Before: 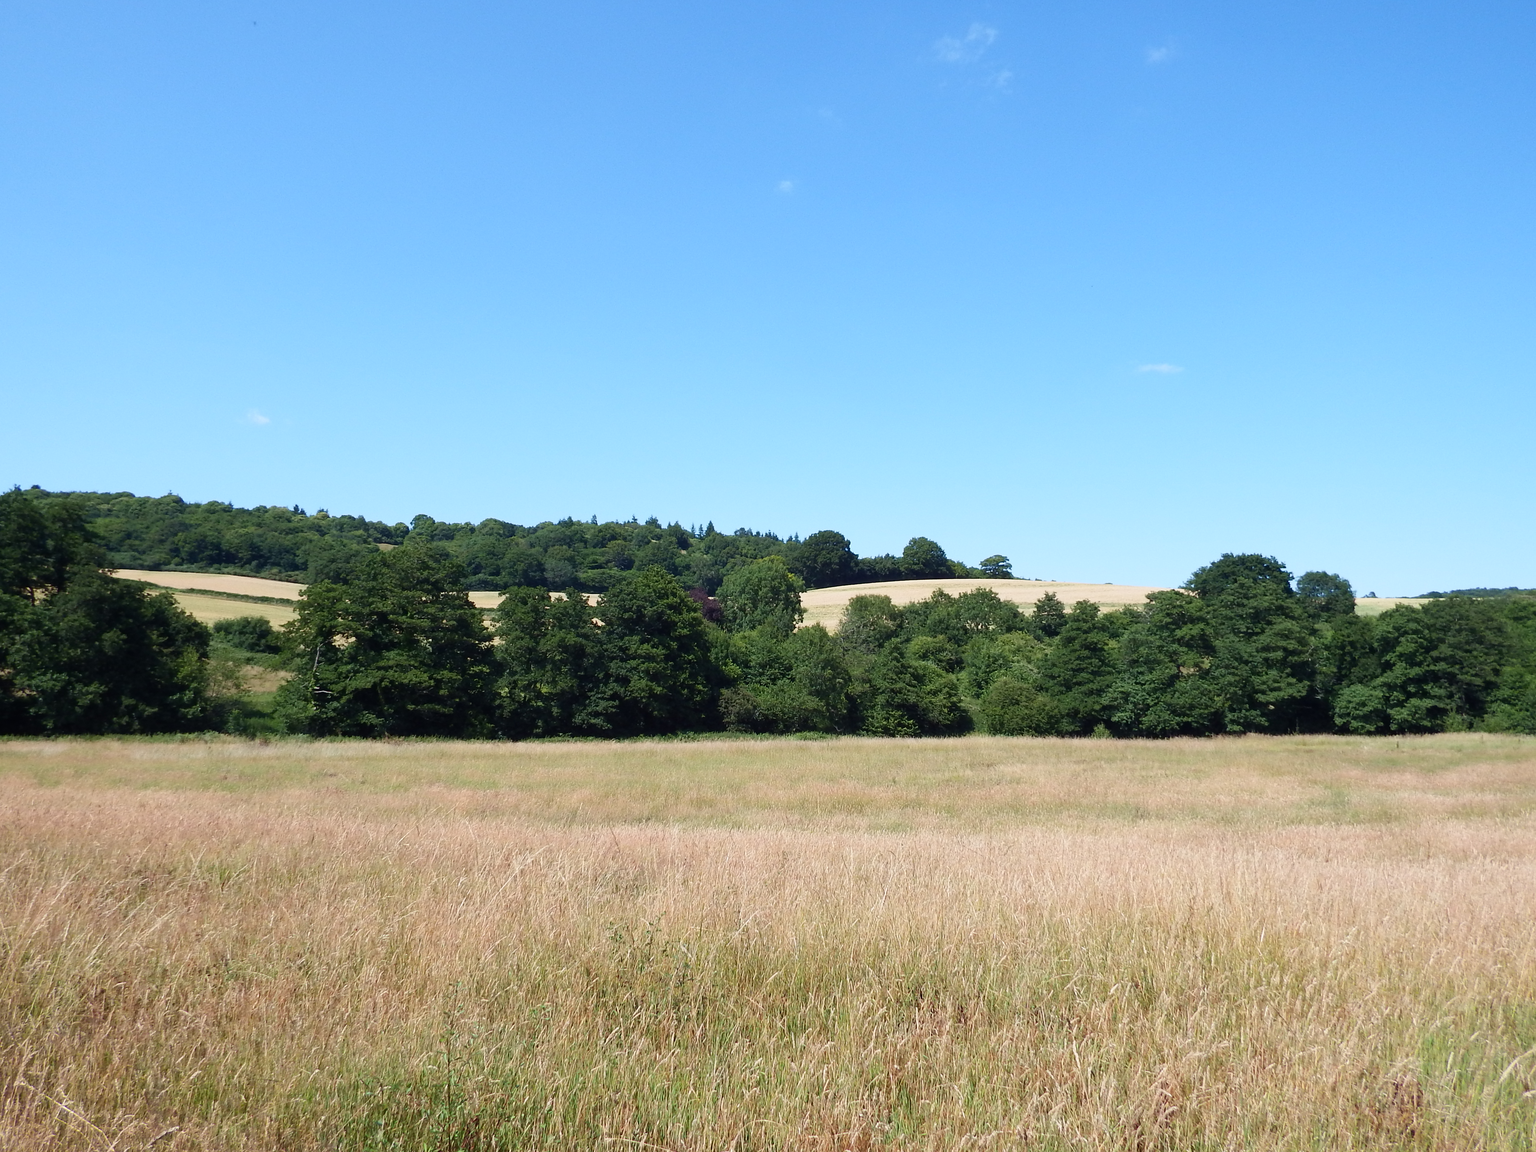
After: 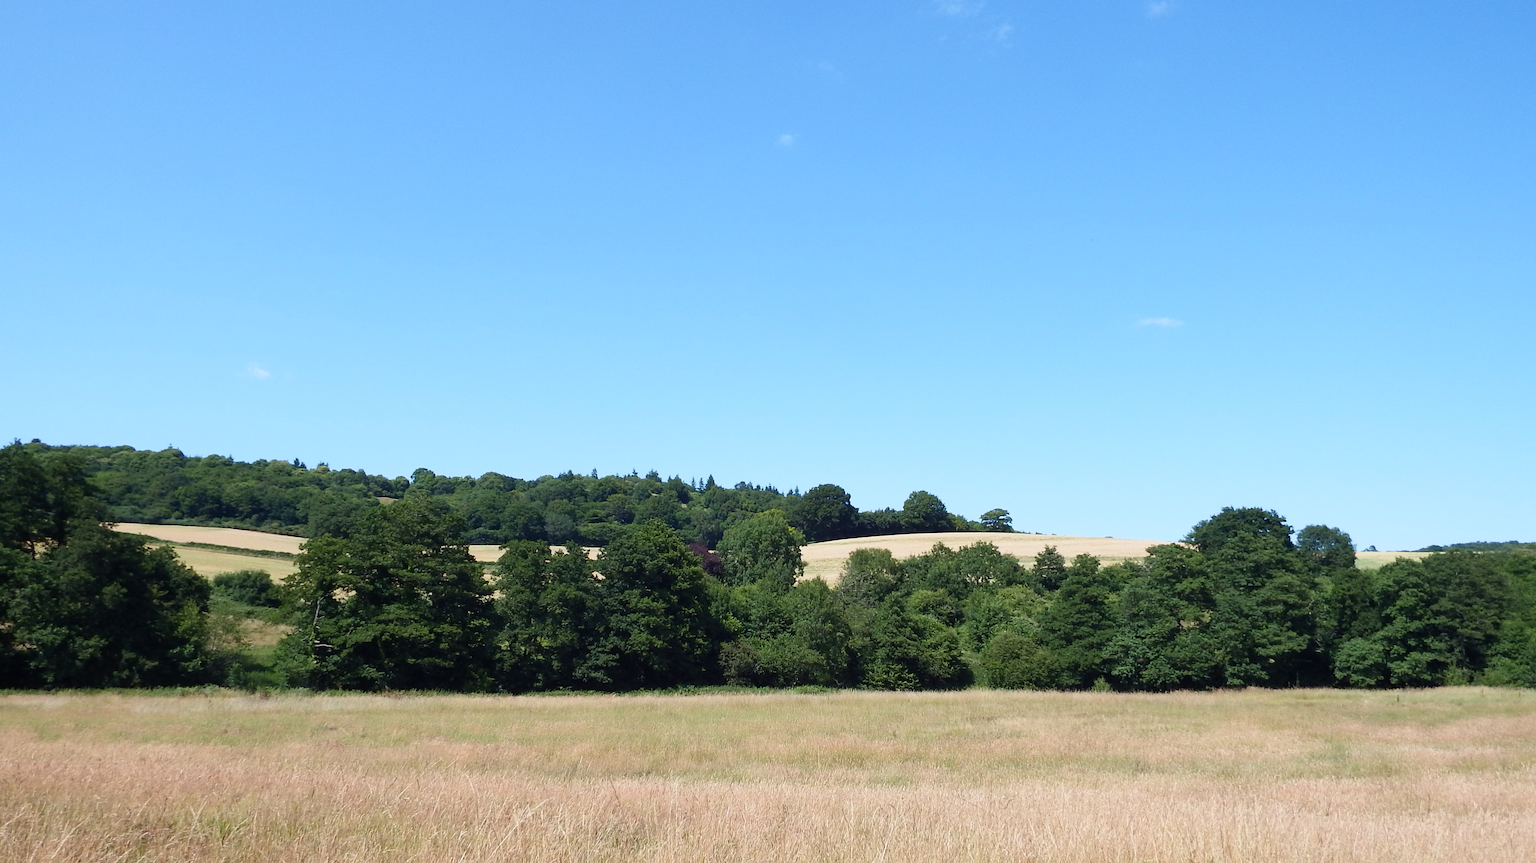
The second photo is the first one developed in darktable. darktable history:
crop: top 4.07%, bottom 21.012%
